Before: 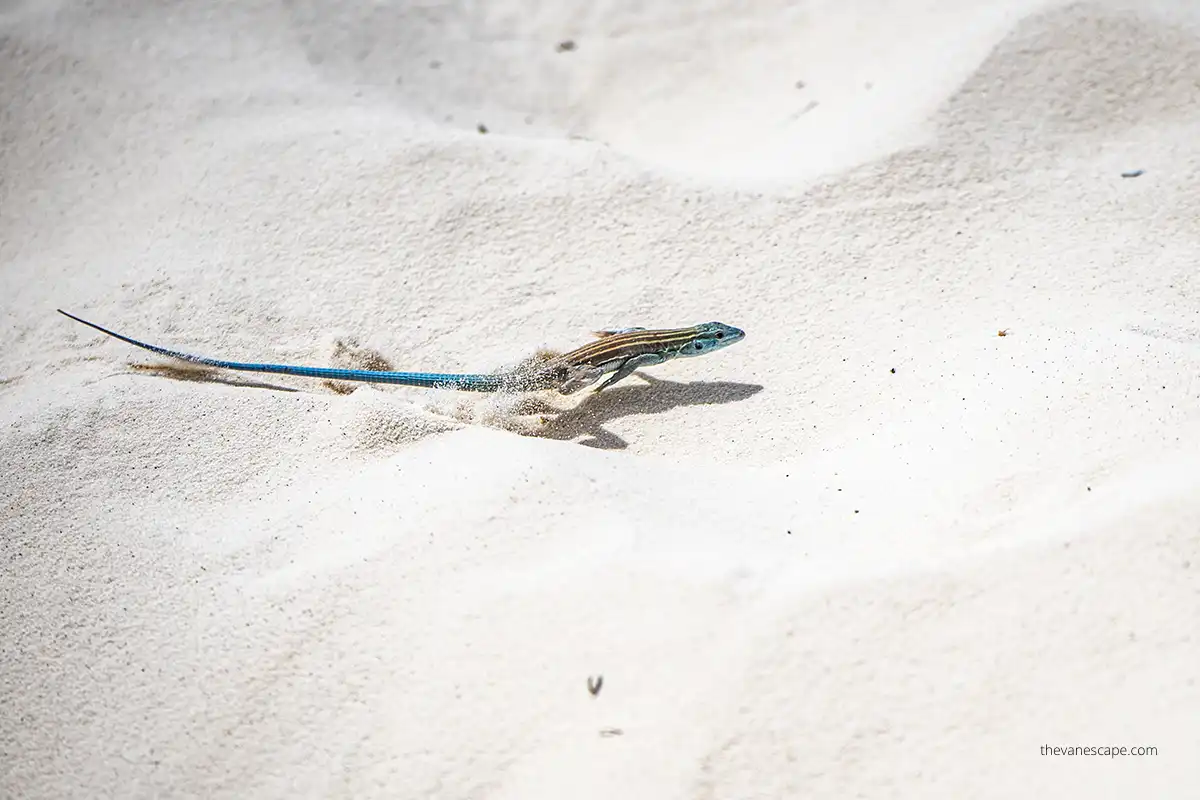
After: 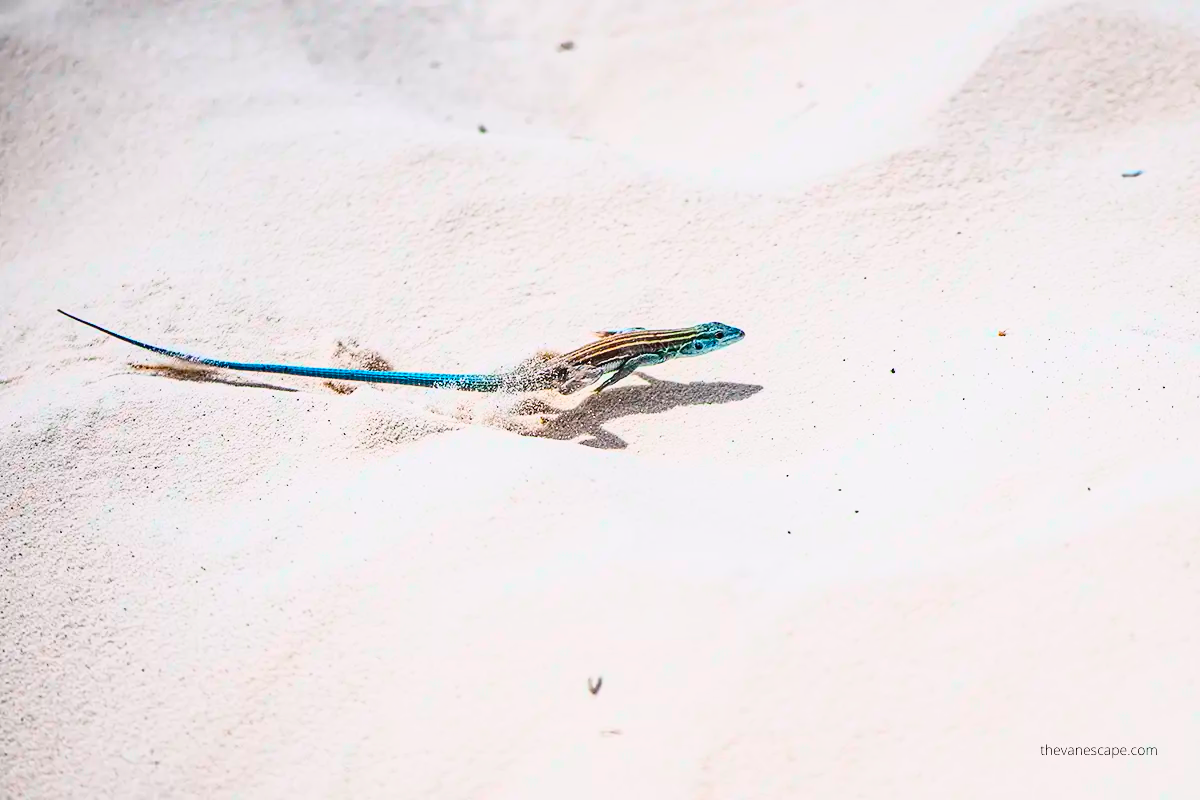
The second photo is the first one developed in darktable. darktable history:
tone curve: curves: ch0 [(0, 0.031) (0.139, 0.084) (0.311, 0.278) (0.495, 0.544) (0.718, 0.816) (0.841, 0.909) (1, 0.967)]; ch1 [(0, 0) (0.272, 0.249) (0.388, 0.385) (0.479, 0.456) (0.495, 0.497) (0.538, 0.55) (0.578, 0.595) (0.707, 0.778) (1, 1)]; ch2 [(0, 0) (0.125, 0.089) (0.353, 0.329) (0.443, 0.408) (0.502, 0.495) (0.56, 0.553) (0.608, 0.631) (1, 1)], color space Lab, independent channels, preserve colors none
